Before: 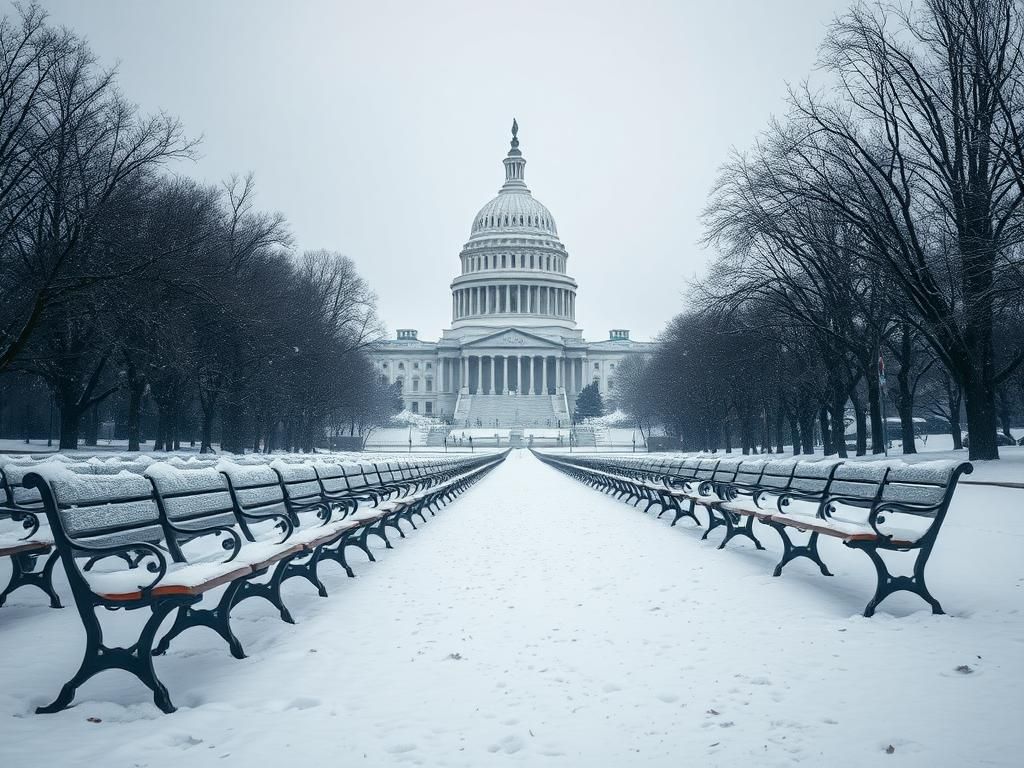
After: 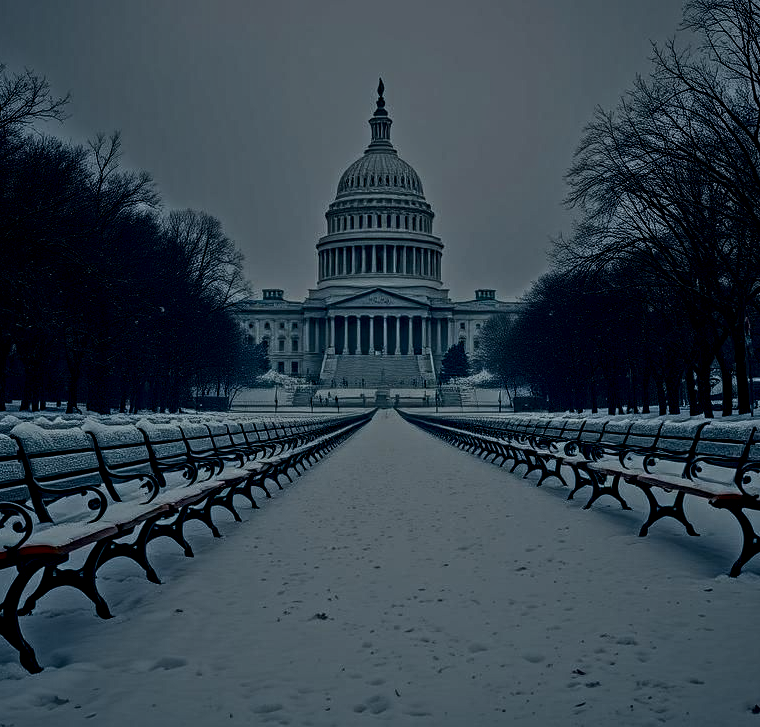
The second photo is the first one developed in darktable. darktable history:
contrast equalizer: octaves 7, y [[0.5, 0.542, 0.583, 0.625, 0.667, 0.708], [0.5 ×6], [0.5 ×6], [0 ×6], [0 ×6]]
contrast brightness saturation: contrast 0.13, brightness -0.24, saturation 0.14
color balance rgb: linear chroma grading › global chroma 15%, perceptual saturation grading › global saturation 30%
local contrast: on, module defaults
exposure: exposure -0.01 EV, compensate highlight preservation false
crop and rotate: left 13.15%, top 5.251%, right 12.609%
tone equalizer: -8 EV -2 EV, -7 EV -2 EV, -6 EV -2 EV, -5 EV -2 EV, -4 EV -2 EV, -3 EV -2 EV, -2 EV -2 EV, -1 EV -1.63 EV, +0 EV -2 EV
white balance: red 0.986, blue 1.01
